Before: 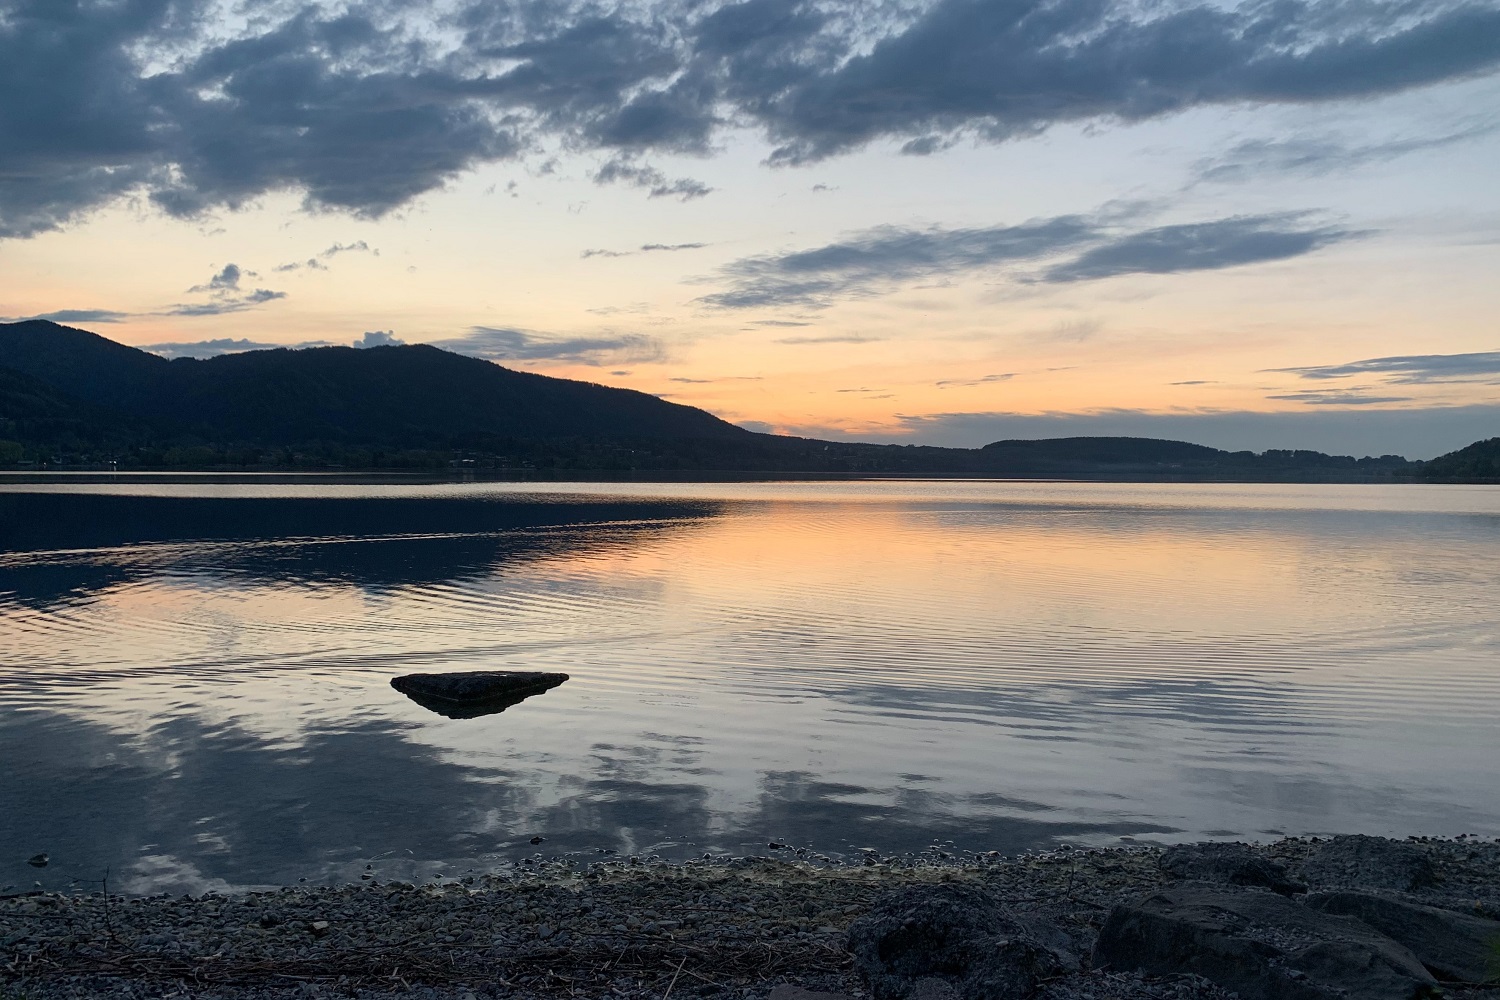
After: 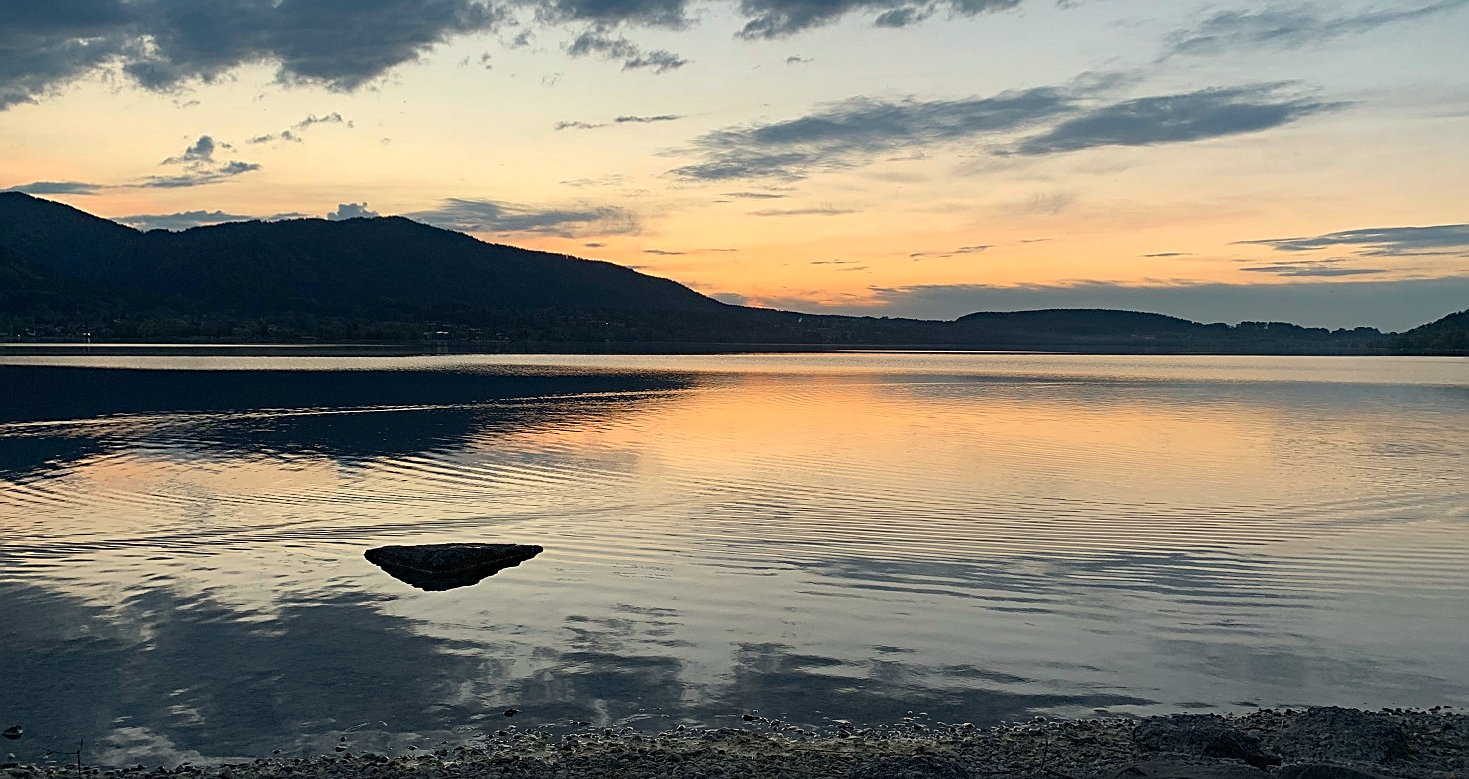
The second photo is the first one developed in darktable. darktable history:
haze removal: compatibility mode true, adaptive false
sharpen: on, module defaults
white balance: red 1.029, blue 0.92
crop and rotate: left 1.814%, top 12.818%, right 0.25%, bottom 9.225%
